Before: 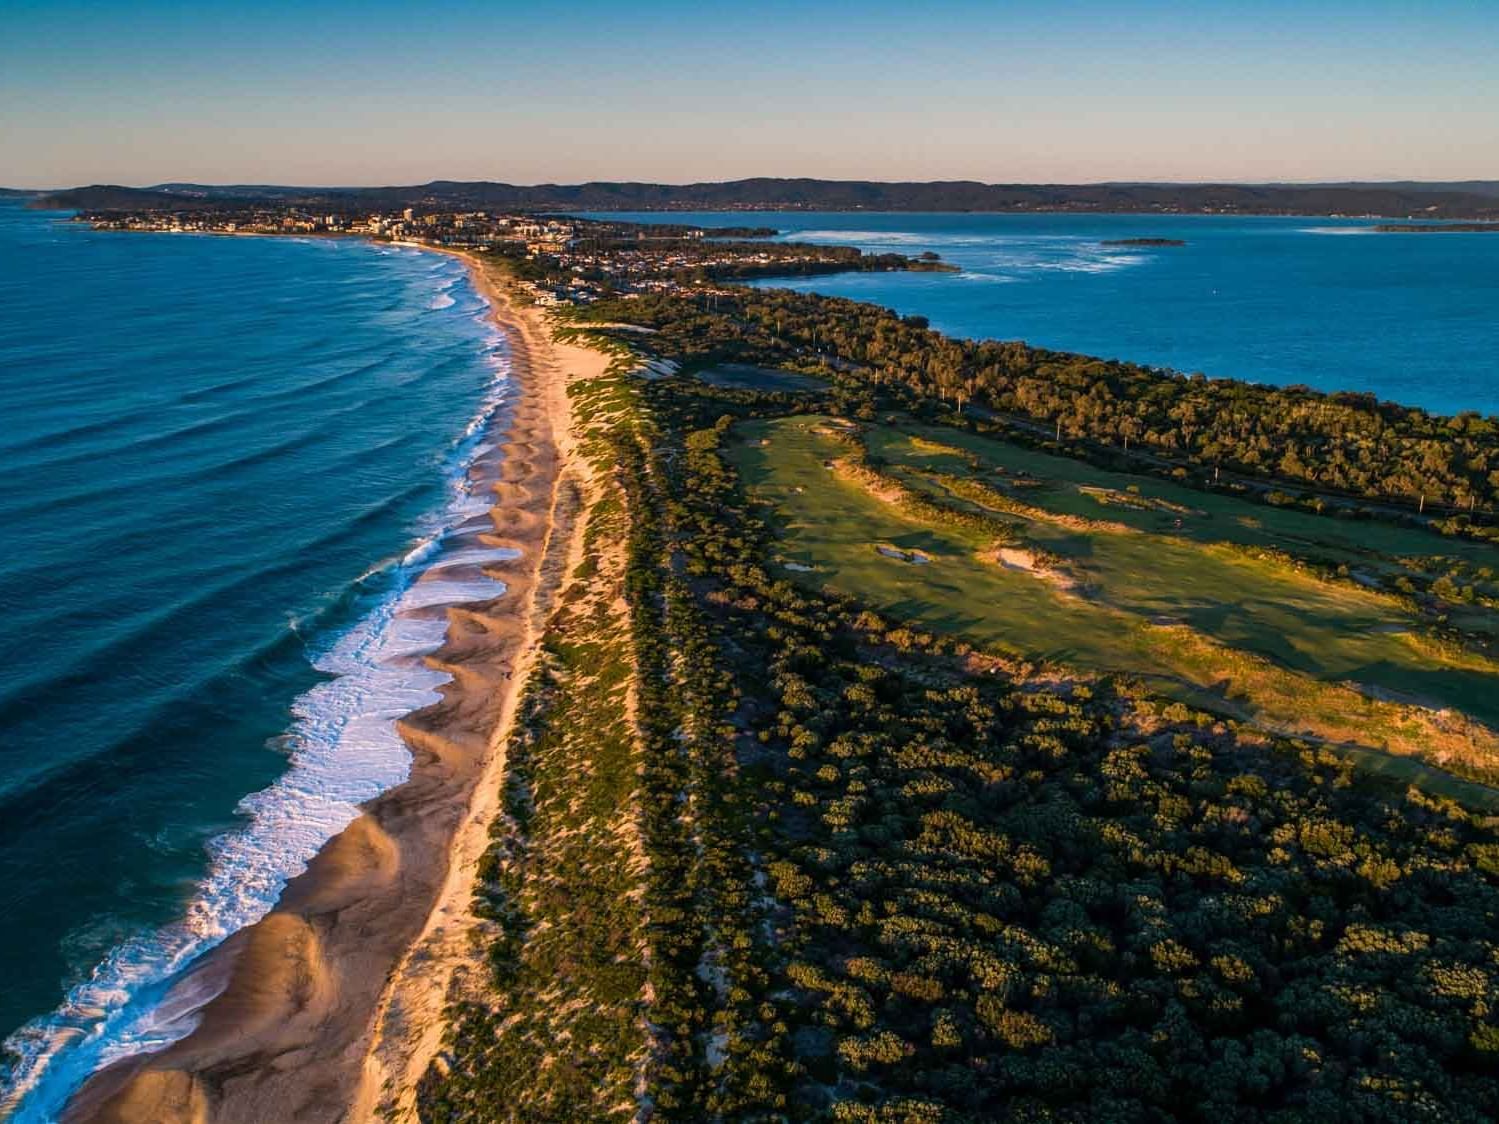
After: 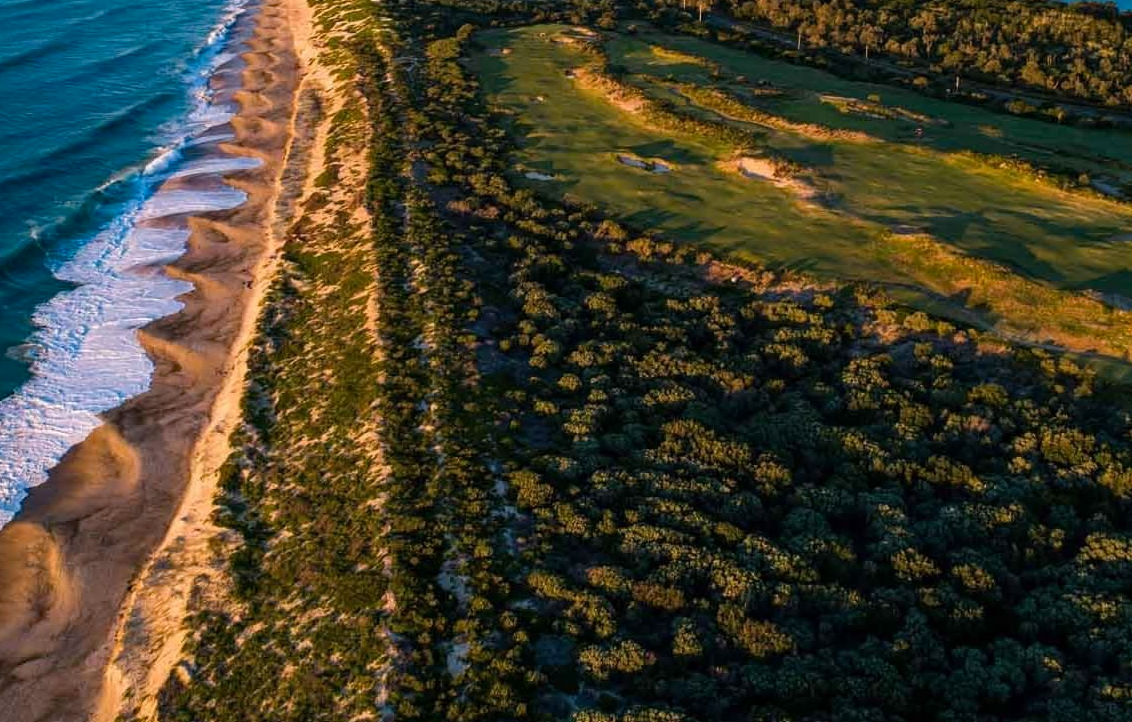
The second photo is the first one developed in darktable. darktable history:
haze removal: compatibility mode true, adaptive false
crop and rotate: left 17.314%, top 34.857%, right 7.117%, bottom 0.861%
